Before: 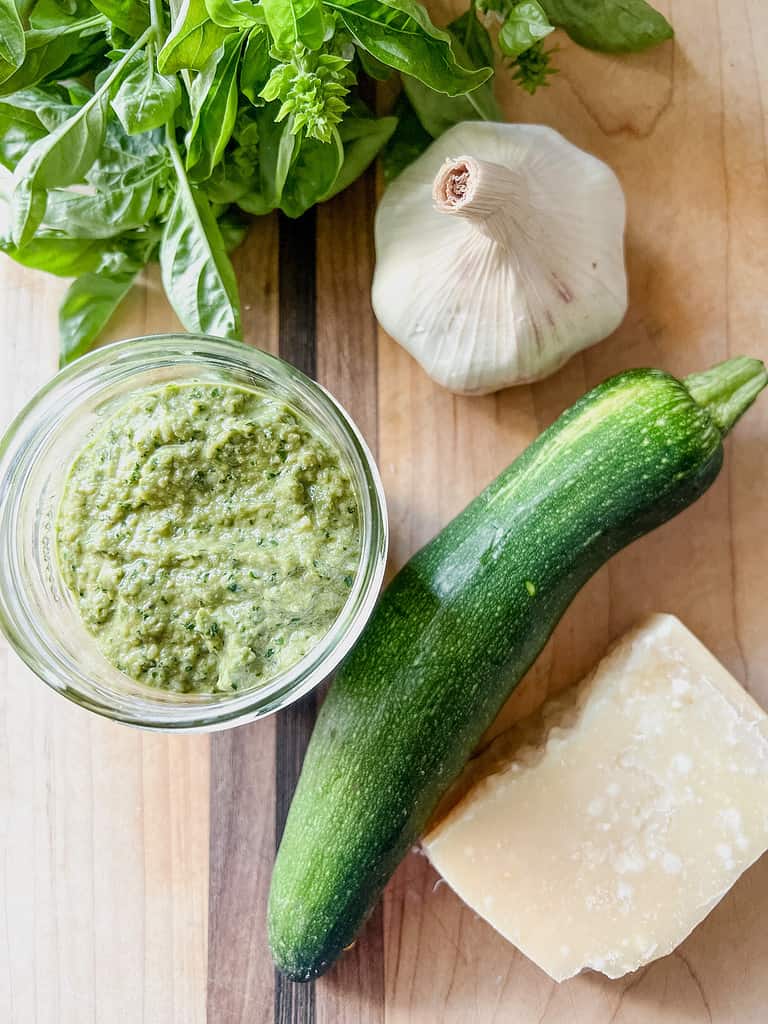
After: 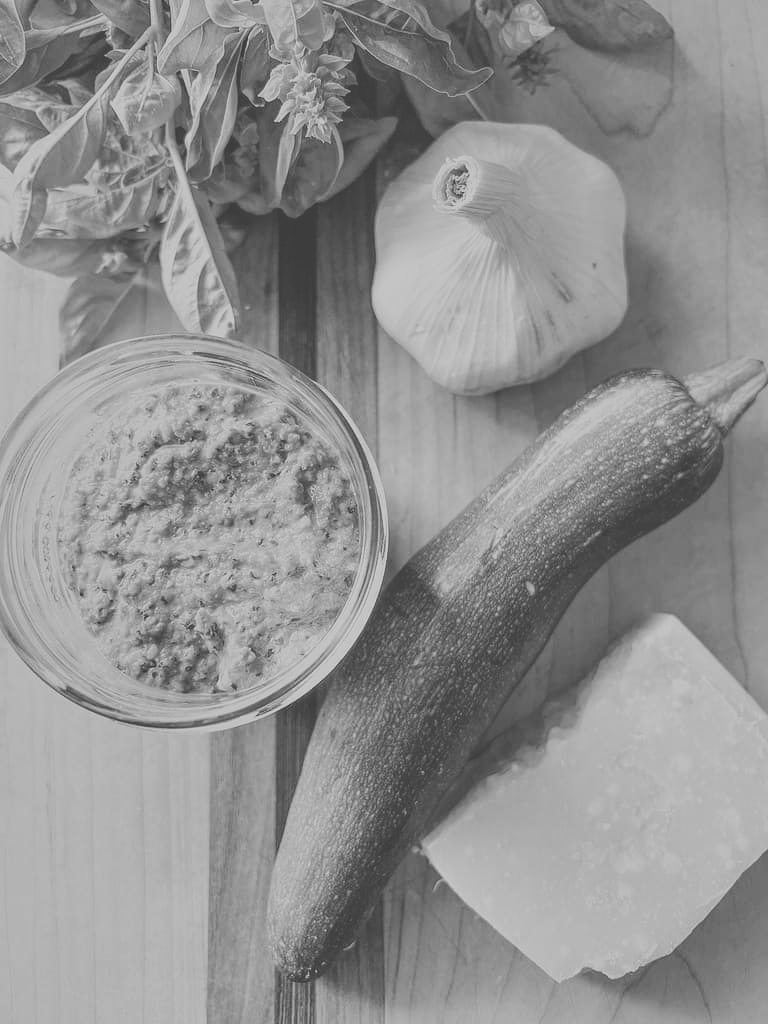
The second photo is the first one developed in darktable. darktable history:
monochrome: on, module defaults
exposure: black level correction -0.062, exposure -0.05 EV, compensate highlight preservation false
shadows and highlights: soften with gaussian
filmic rgb: black relative exposure -7.15 EV, white relative exposure 5.36 EV, hardness 3.02
